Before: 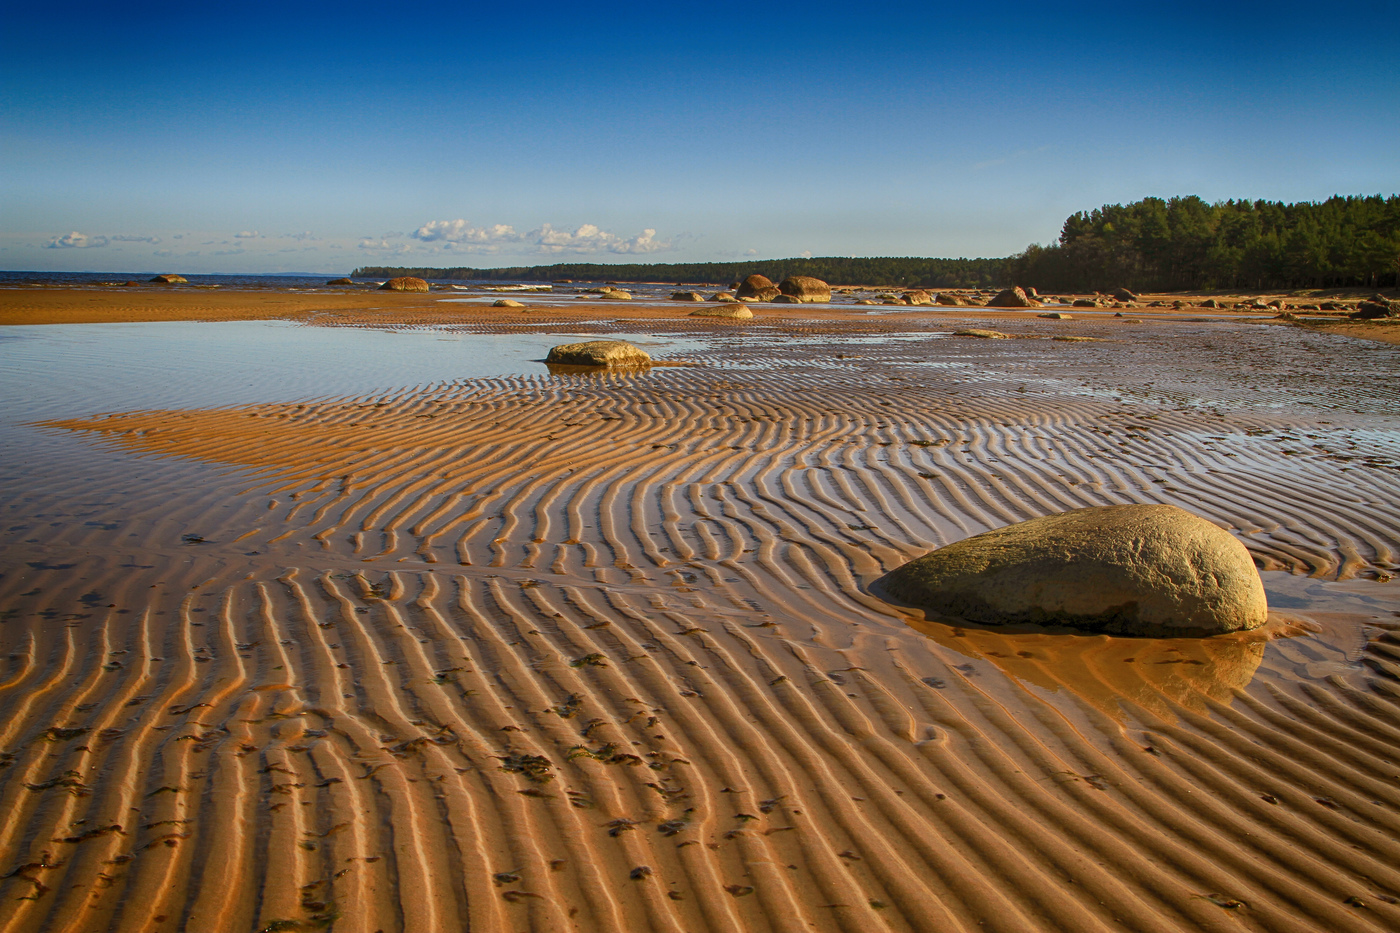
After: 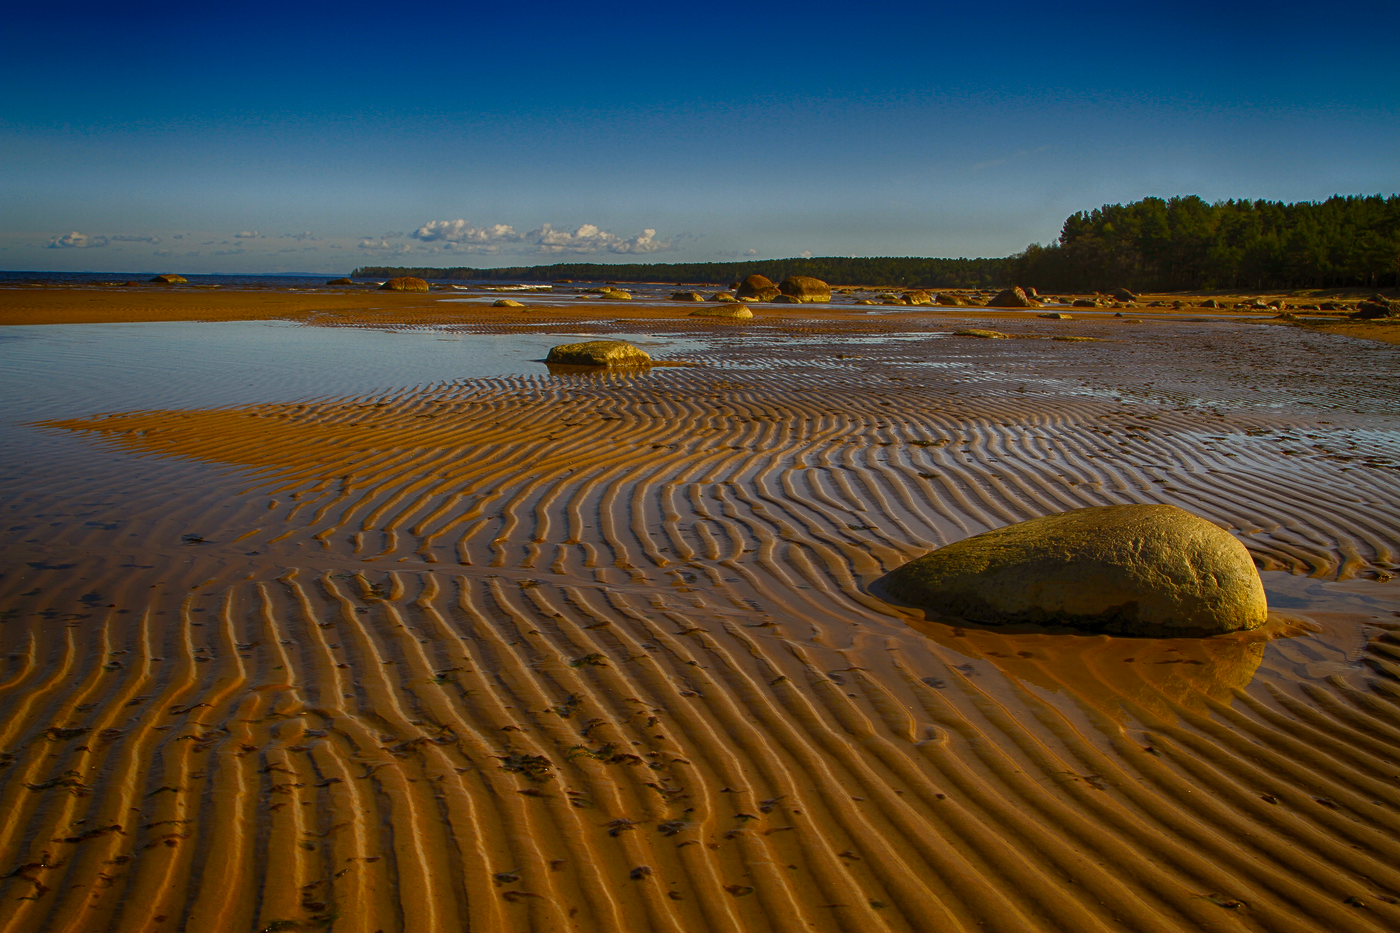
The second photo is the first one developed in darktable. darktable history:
color balance rgb: perceptual saturation grading › global saturation 25%, global vibrance 20%
rgb curve: curves: ch0 [(0, 0) (0.415, 0.237) (1, 1)]
